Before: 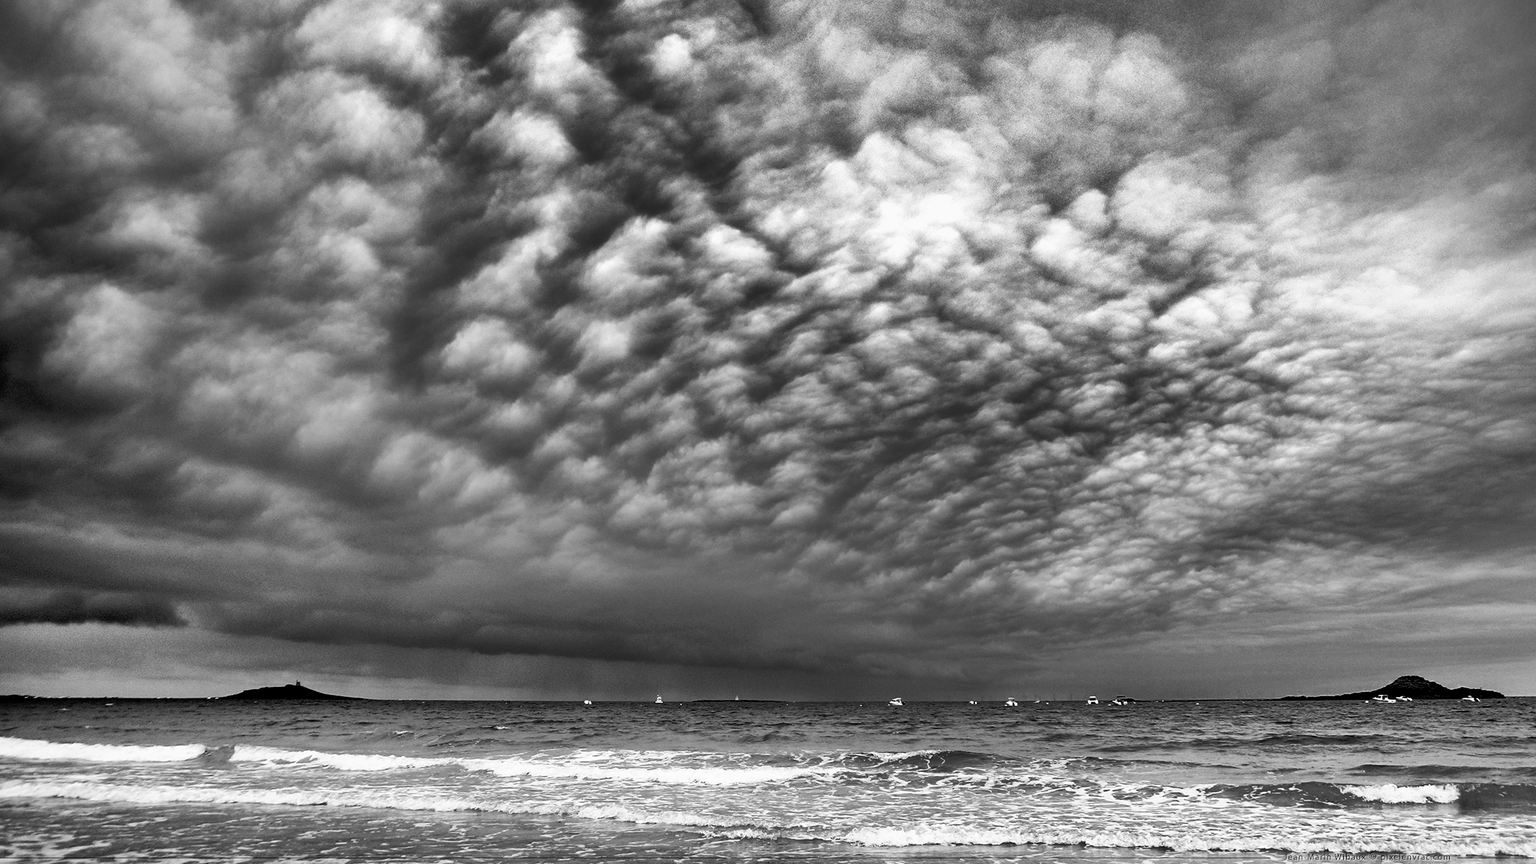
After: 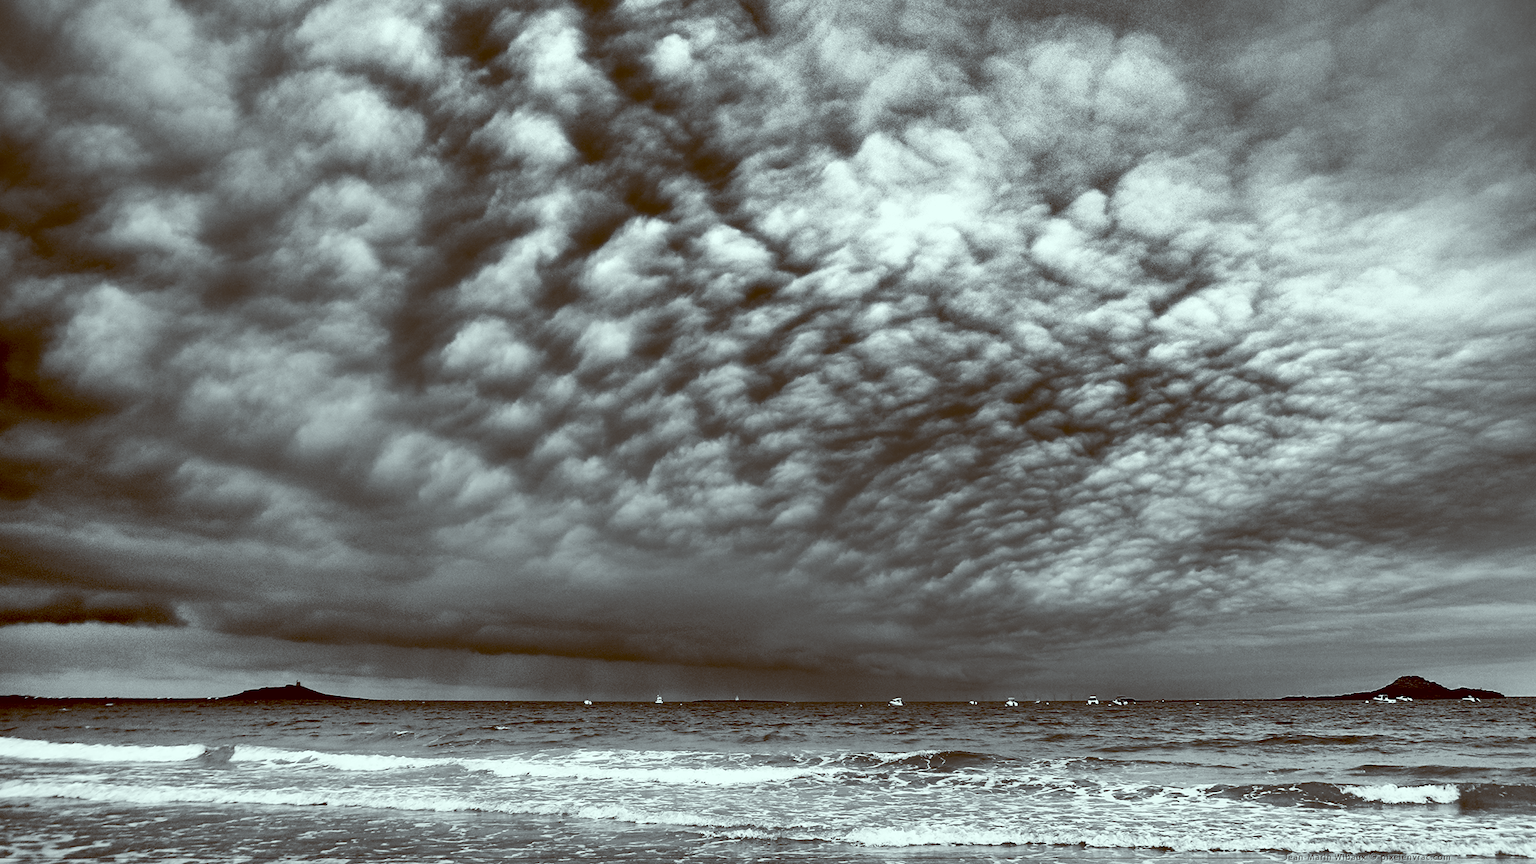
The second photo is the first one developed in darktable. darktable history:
color correction: highlights a* -8, highlights b* 3.1
color balance: lift [1, 1.015, 1.004, 0.985], gamma [1, 0.958, 0.971, 1.042], gain [1, 0.956, 0.977, 1.044]
